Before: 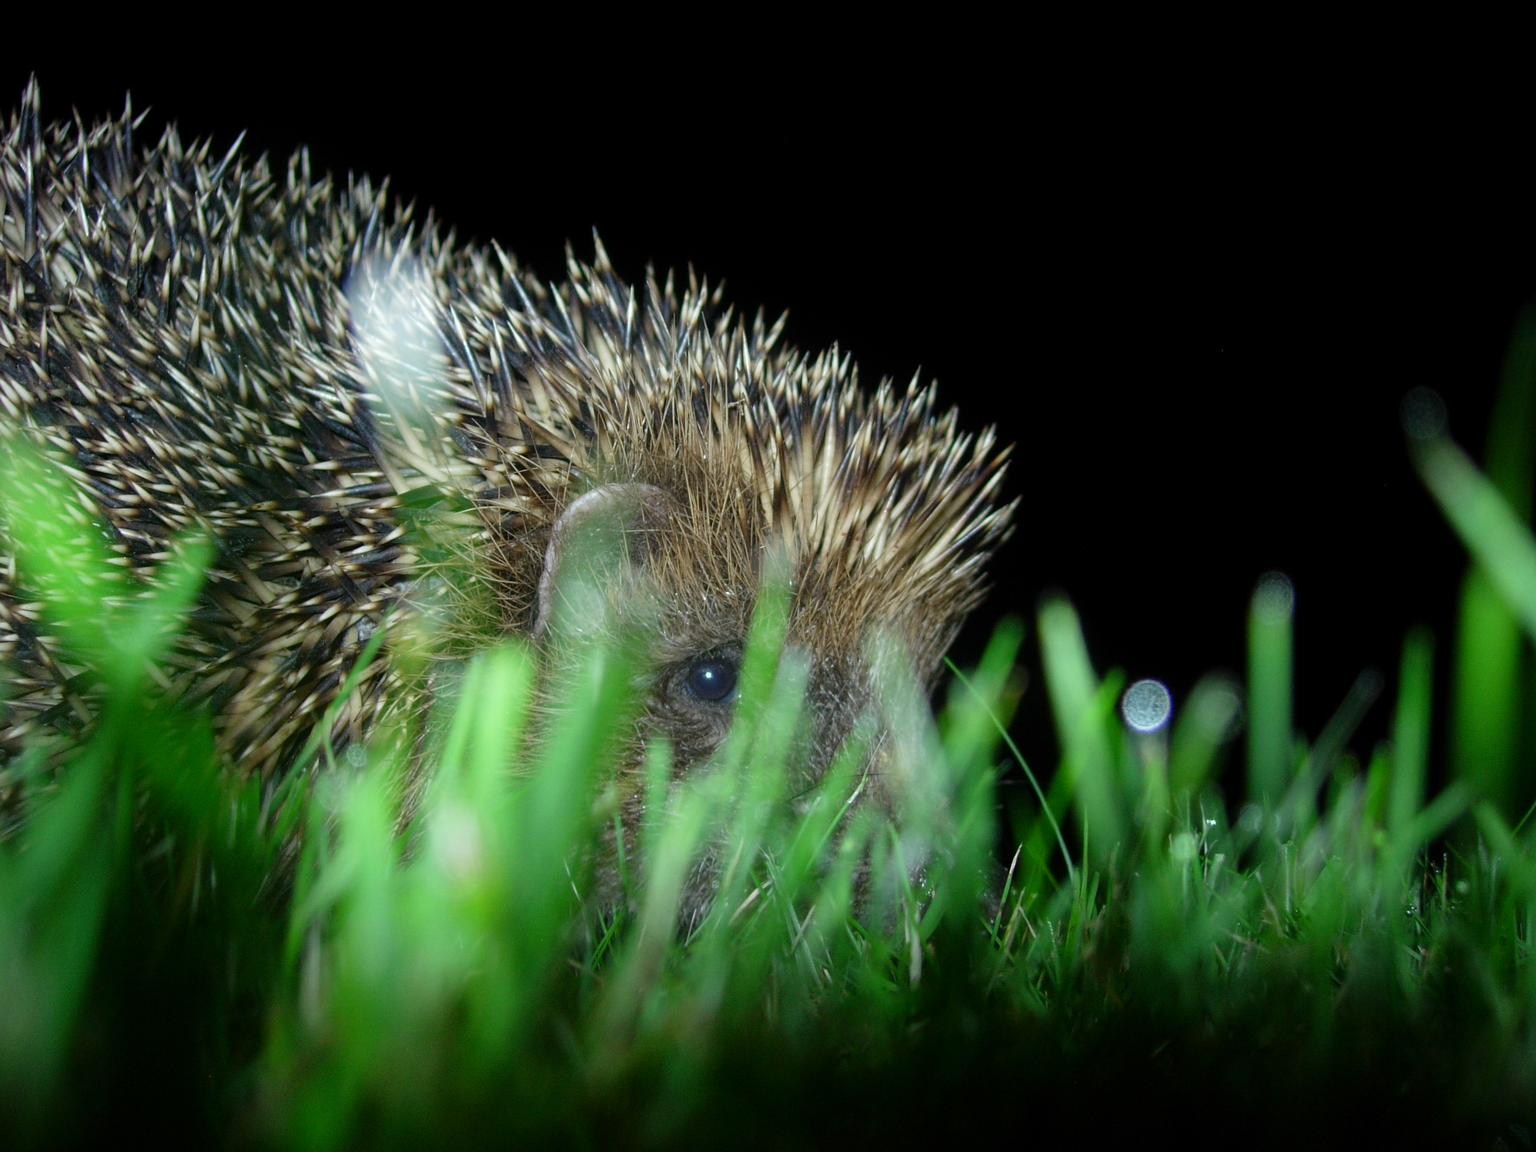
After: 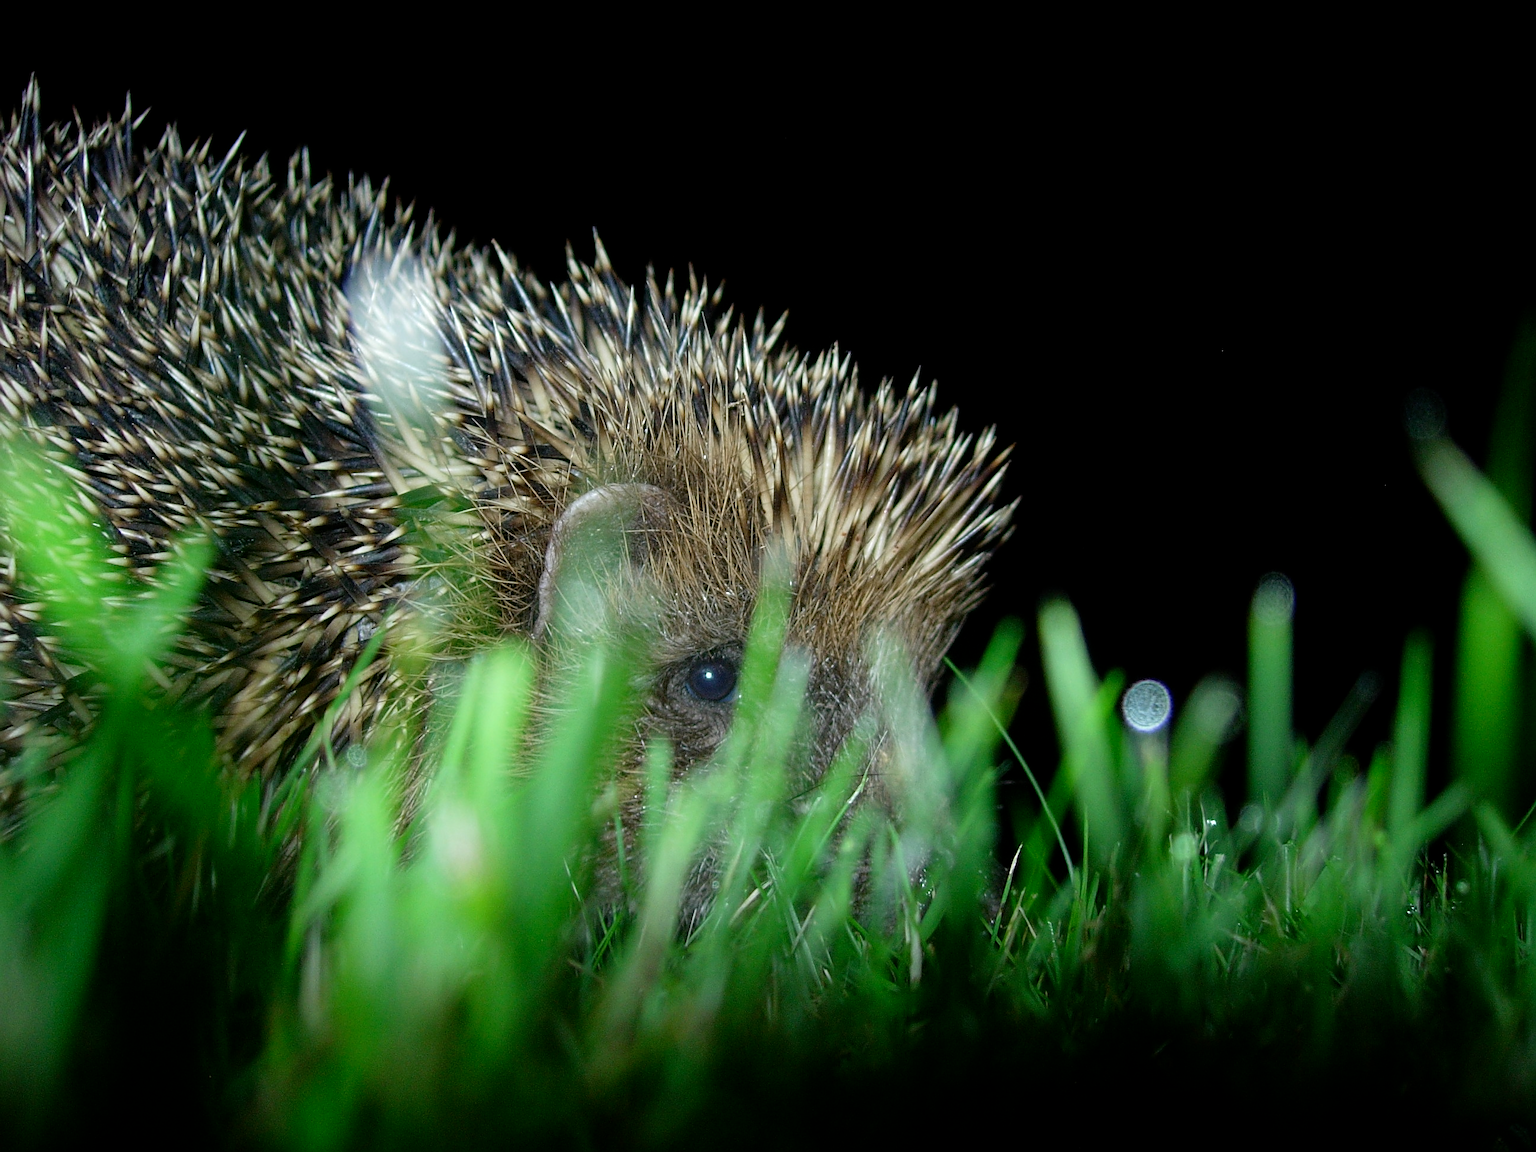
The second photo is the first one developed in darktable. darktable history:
sharpen: on, module defaults
contrast brightness saturation: contrast 0.048
